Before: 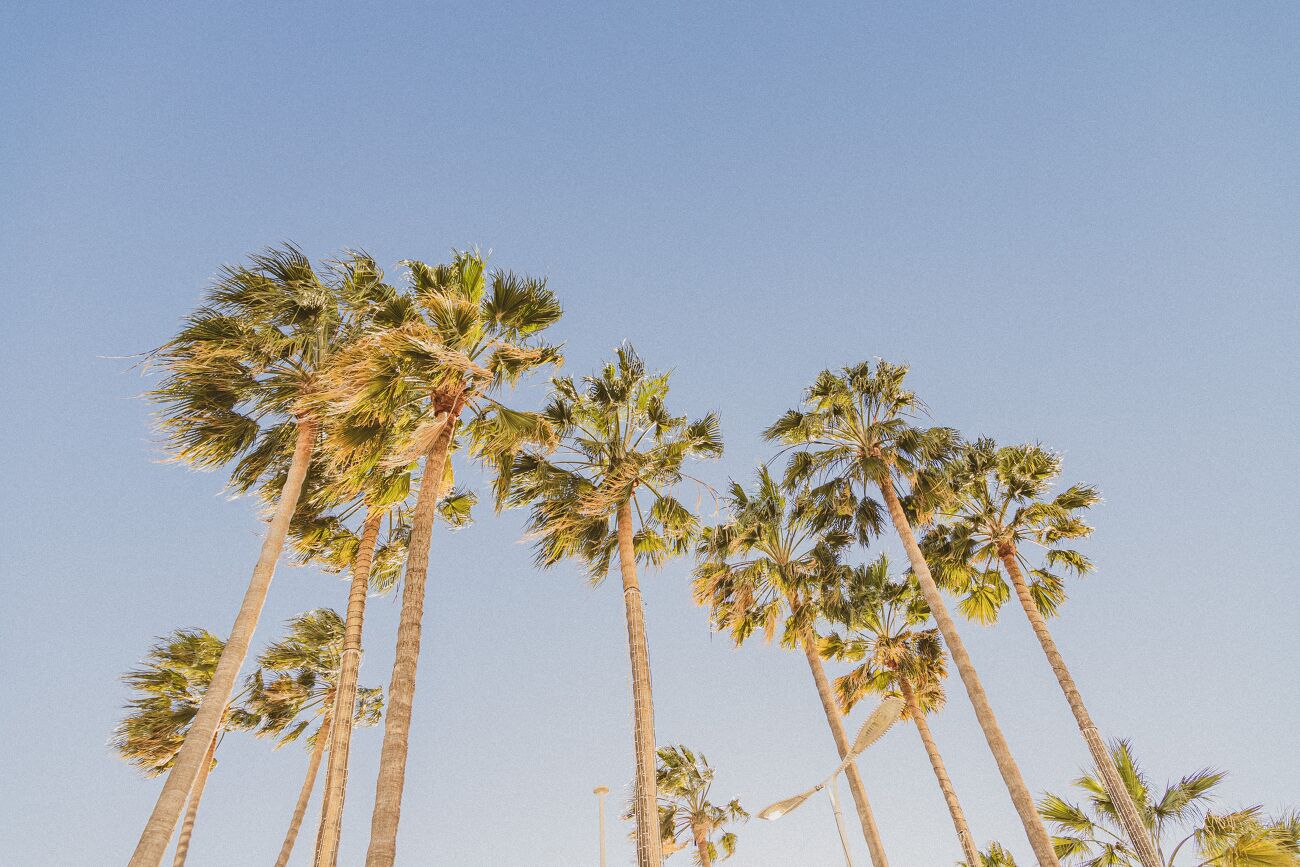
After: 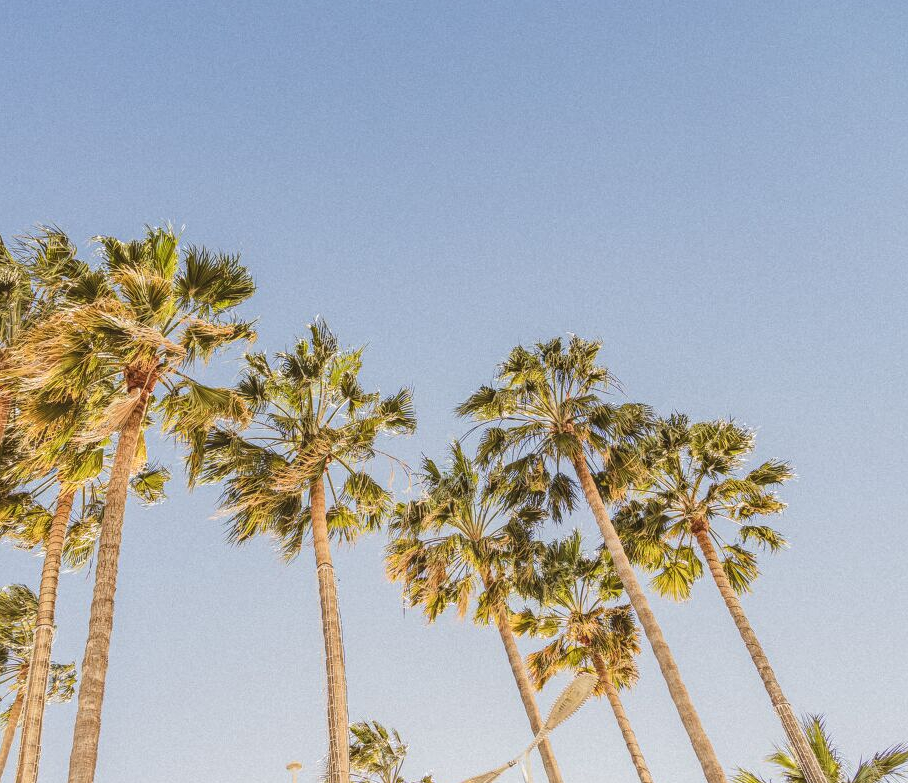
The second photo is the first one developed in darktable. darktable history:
crop and rotate: left 23.65%, top 2.822%, right 6.478%, bottom 6.808%
exposure: black level correction -0.004, exposure 0.055 EV, compensate exposure bias true, compensate highlight preservation false
local contrast: highlights 1%, shadows 6%, detail 134%
